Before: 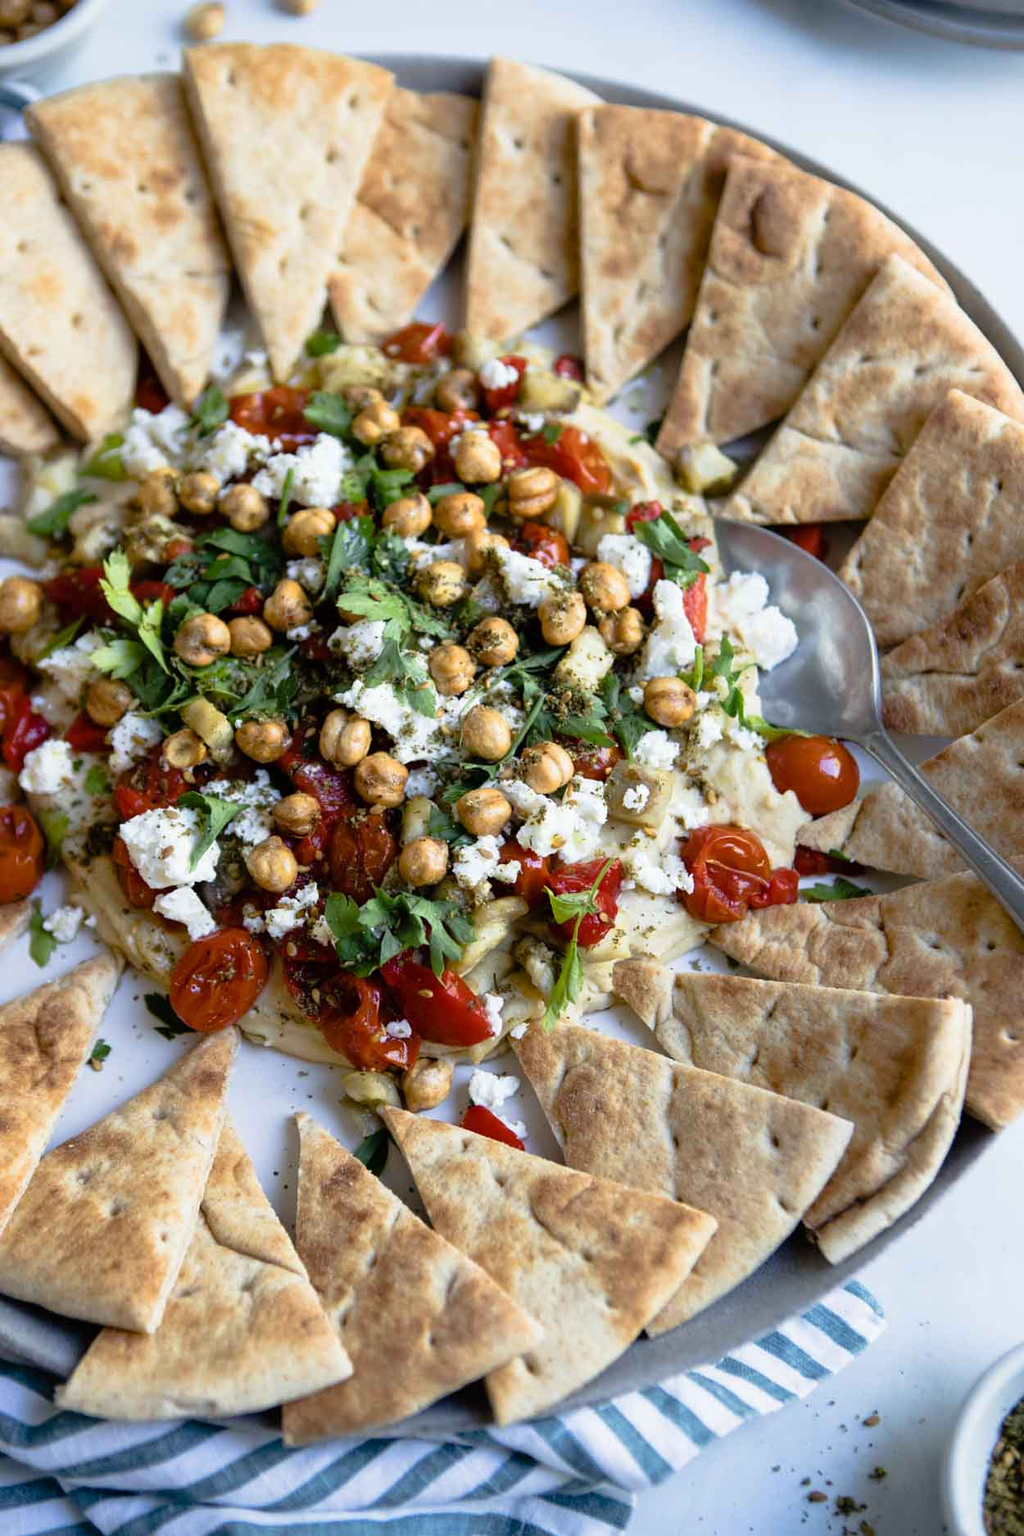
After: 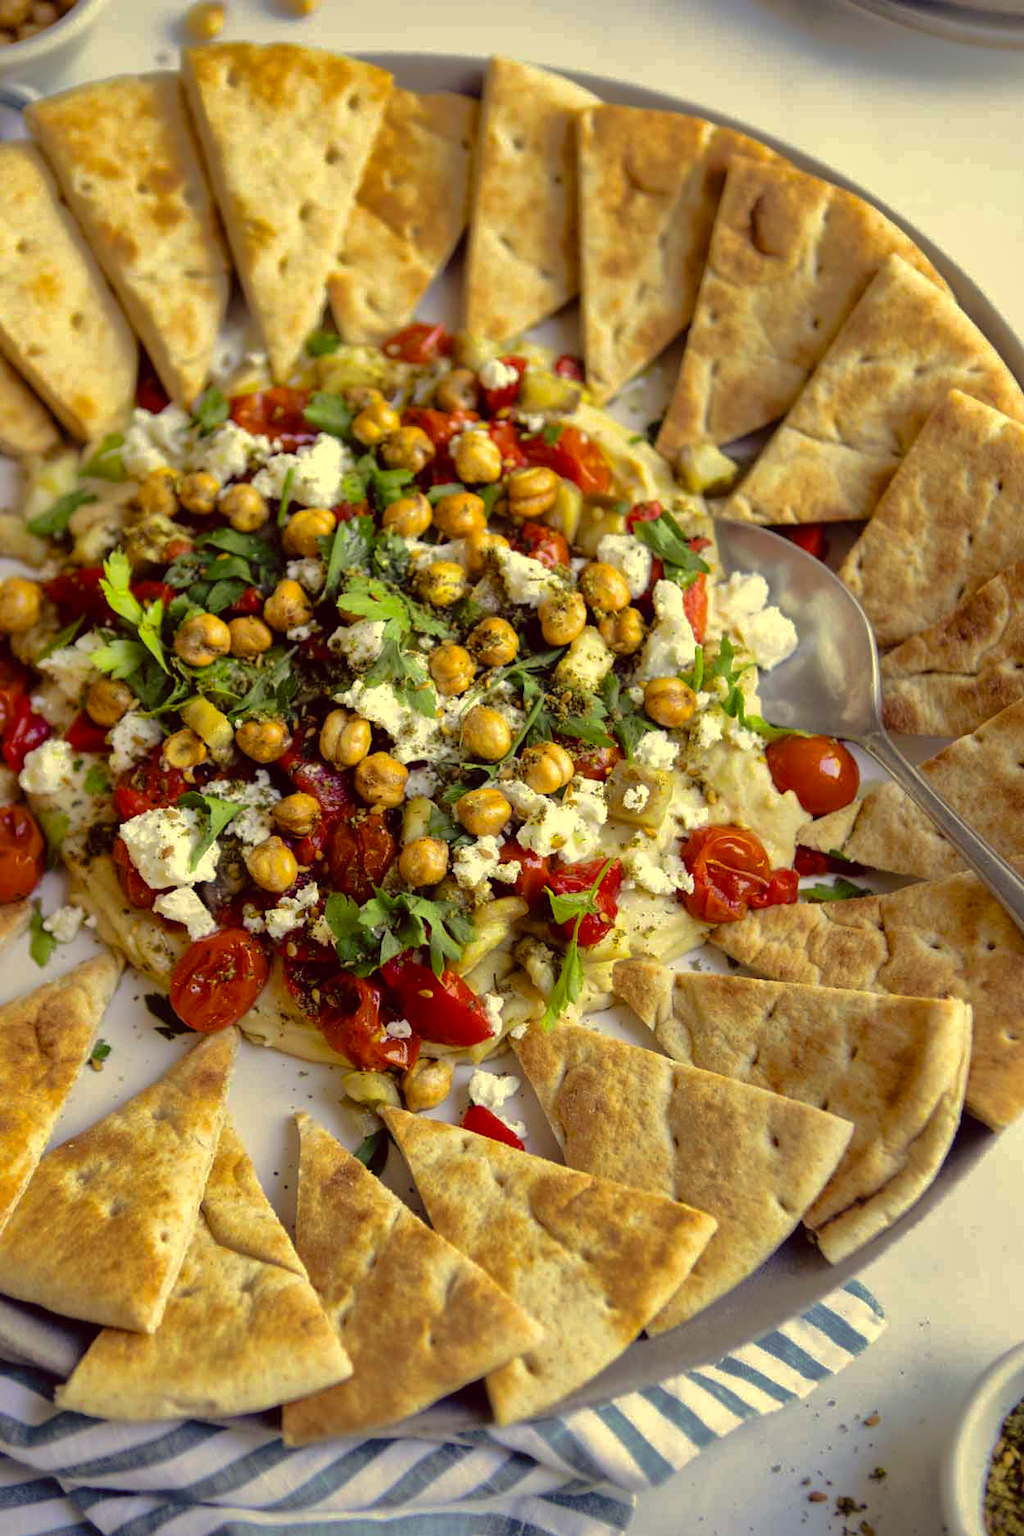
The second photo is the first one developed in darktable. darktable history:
color correction: highlights a* -0.354, highlights b* 39.67, shadows a* 9.86, shadows b* -0.686
exposure: exposure 0.128 EV, compensate highlight preservation false
shadows and highlights: shadows 25.47, highlights -70.12
